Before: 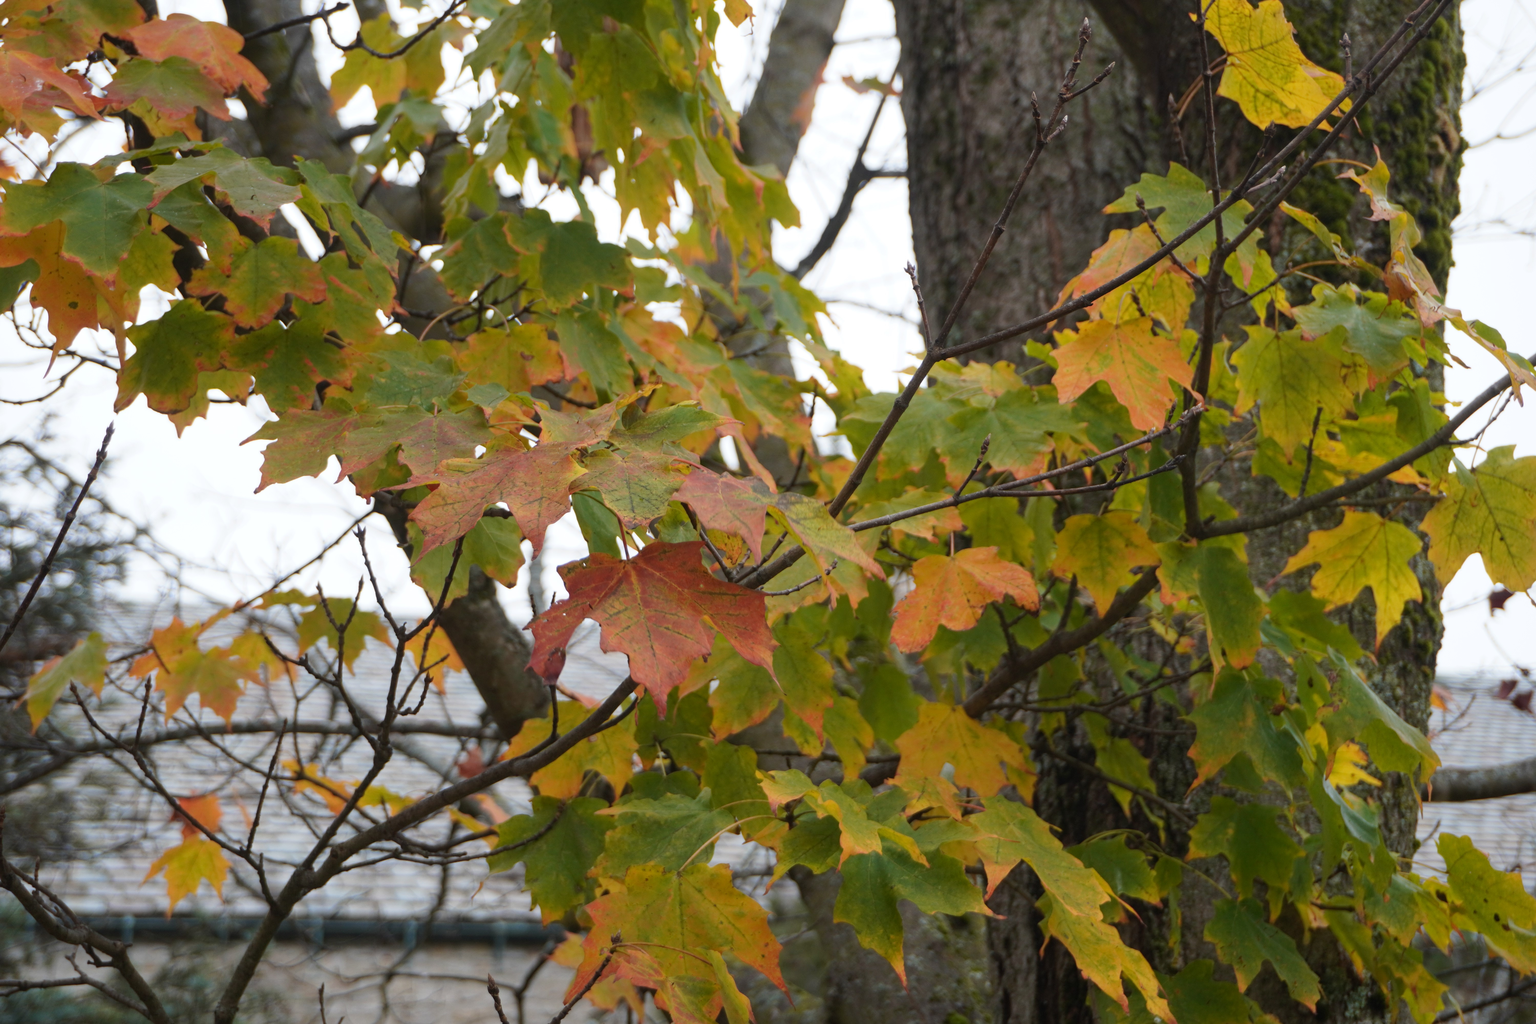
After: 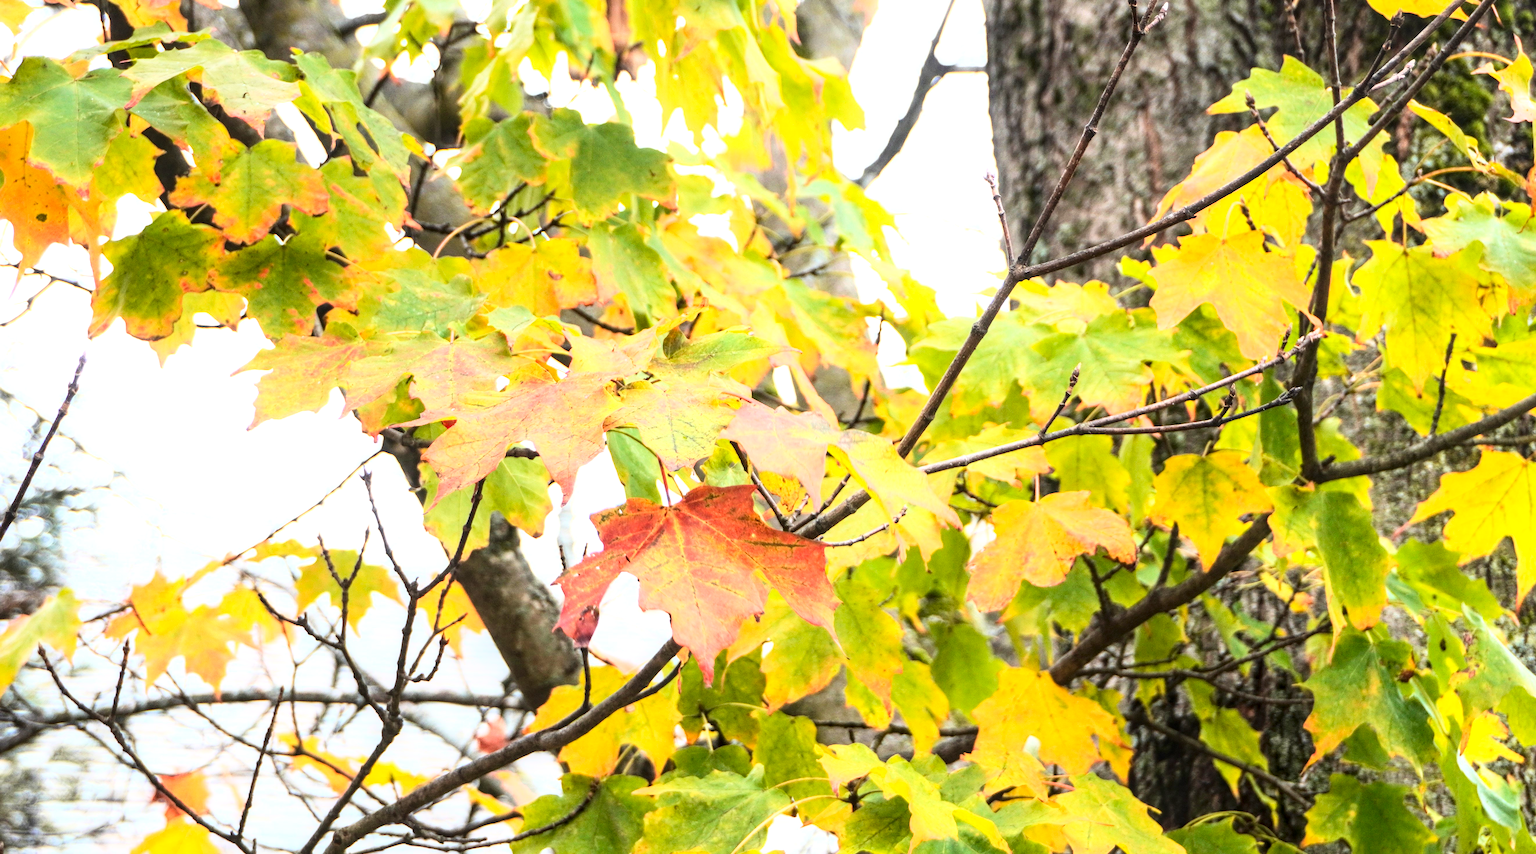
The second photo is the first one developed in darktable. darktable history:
crop and rotate: left 2.415%, top 11.096%, right 9.292%, bottom 15.207%
exposure: black level correction 0, exposure 1.199 EV, compensate highlight preservation false
contrast brightness saturation: contrast 0.065, brightness -0.131, saturation 0.053
base curve: curves: ch0 [(0, 0) (0.007, 0.004) (0.027, 0.03) (0.046, 0.07) (0.207, 0.54) (0.442, 0.872) (0.673, 0.972) (1, 1)]
local contrast: on, module defaults
